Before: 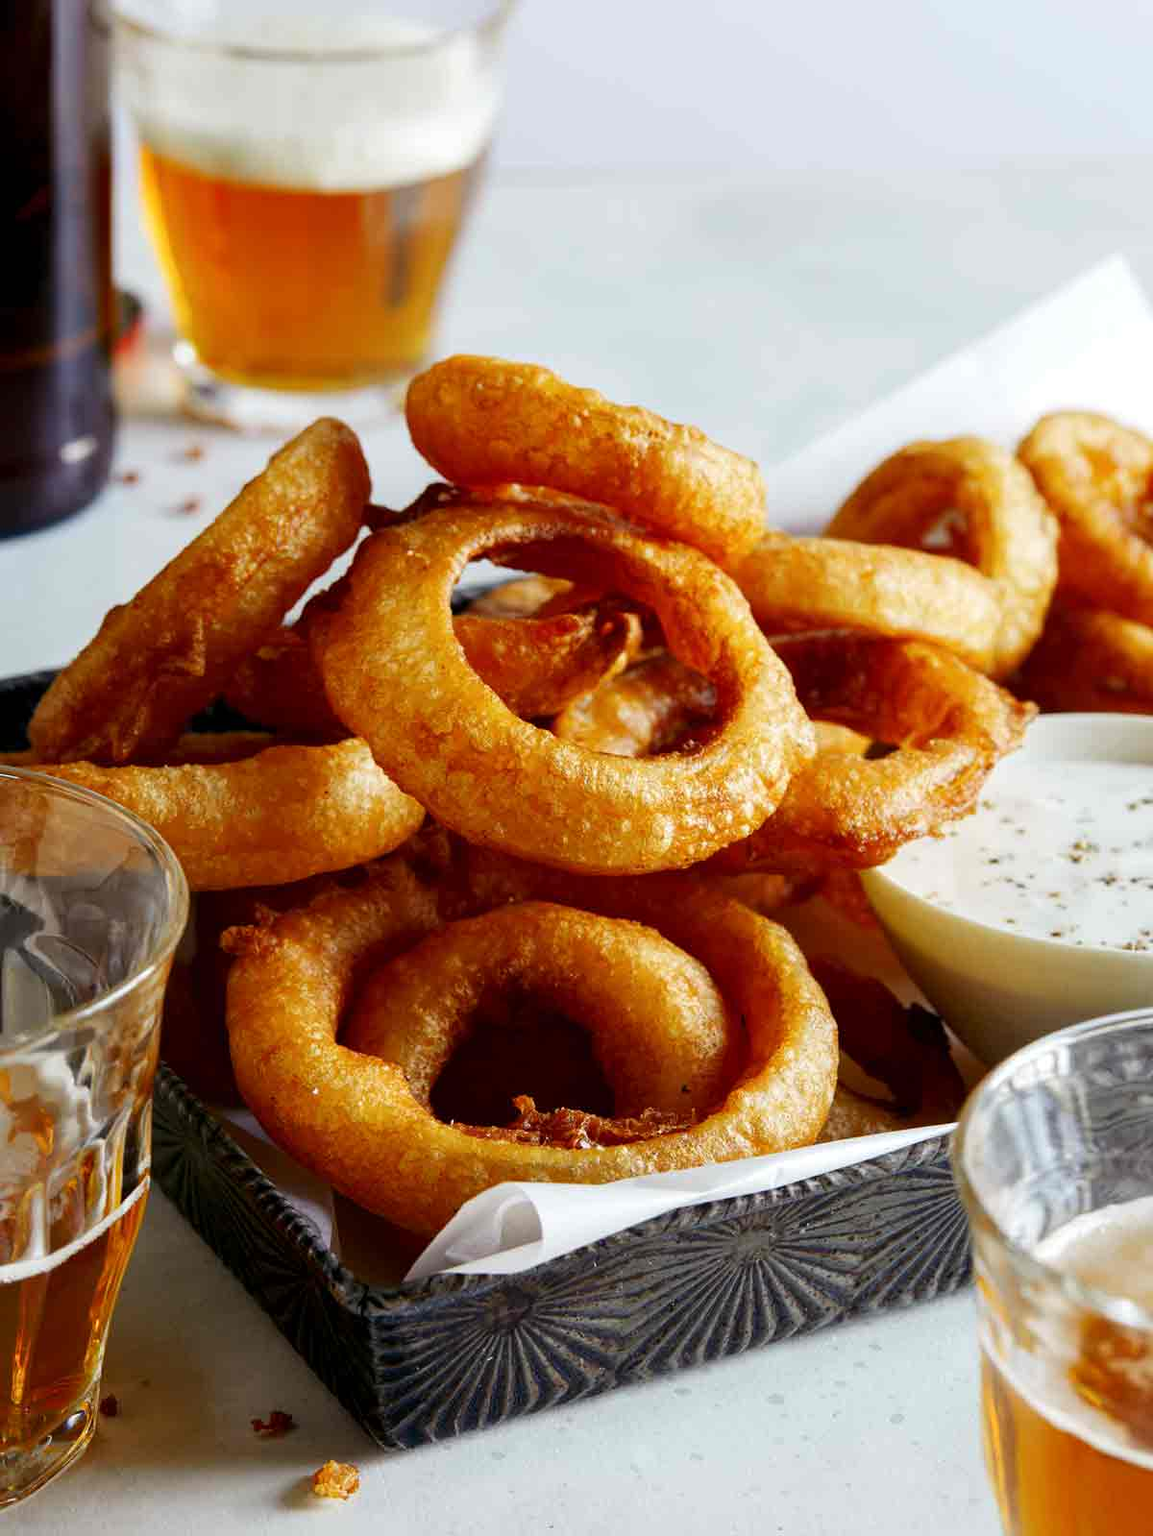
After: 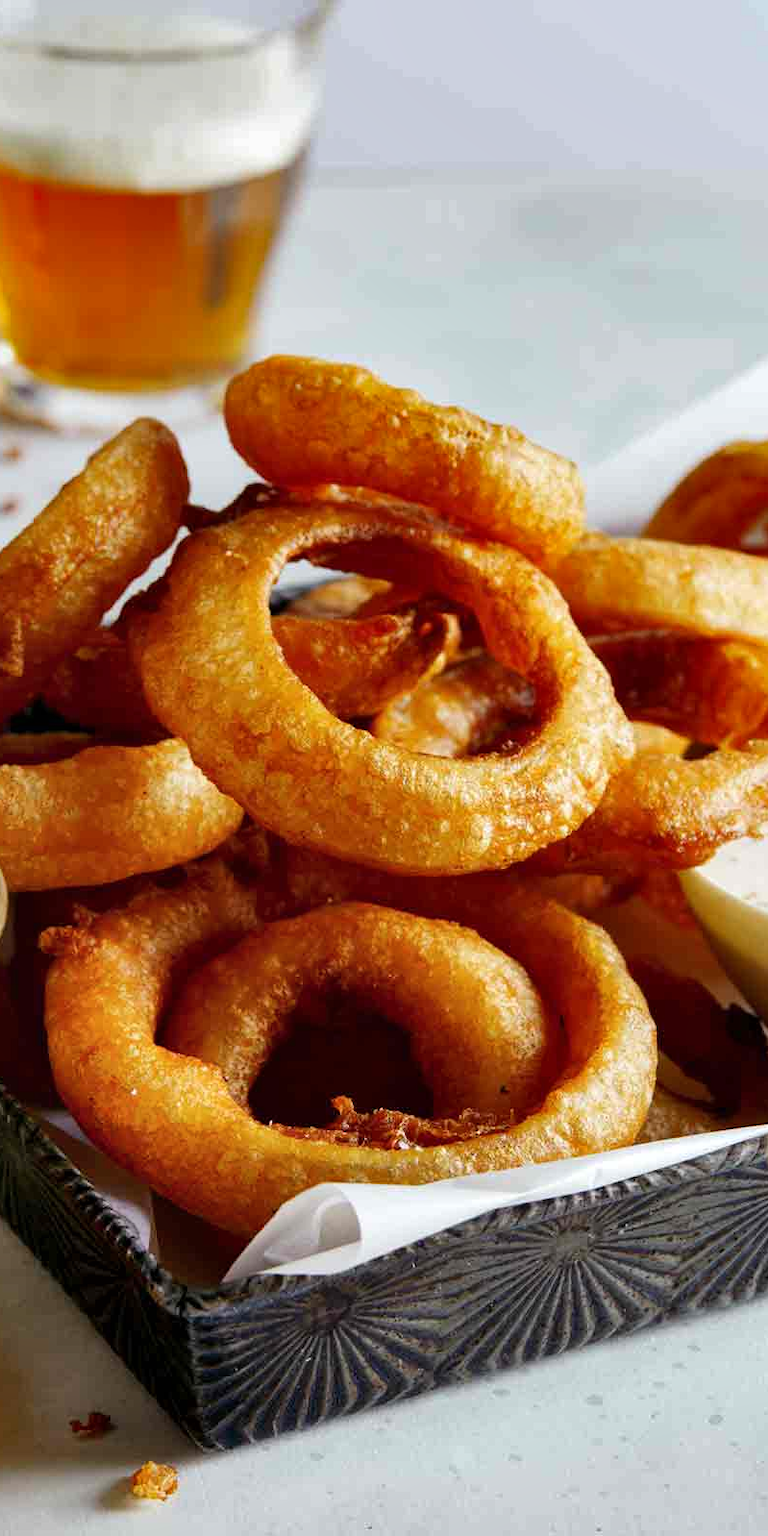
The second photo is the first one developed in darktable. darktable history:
shadows and highlights: low approximation 0.01, soften with gaussian
crop and rotate: left 15.754%, right 17.579%
